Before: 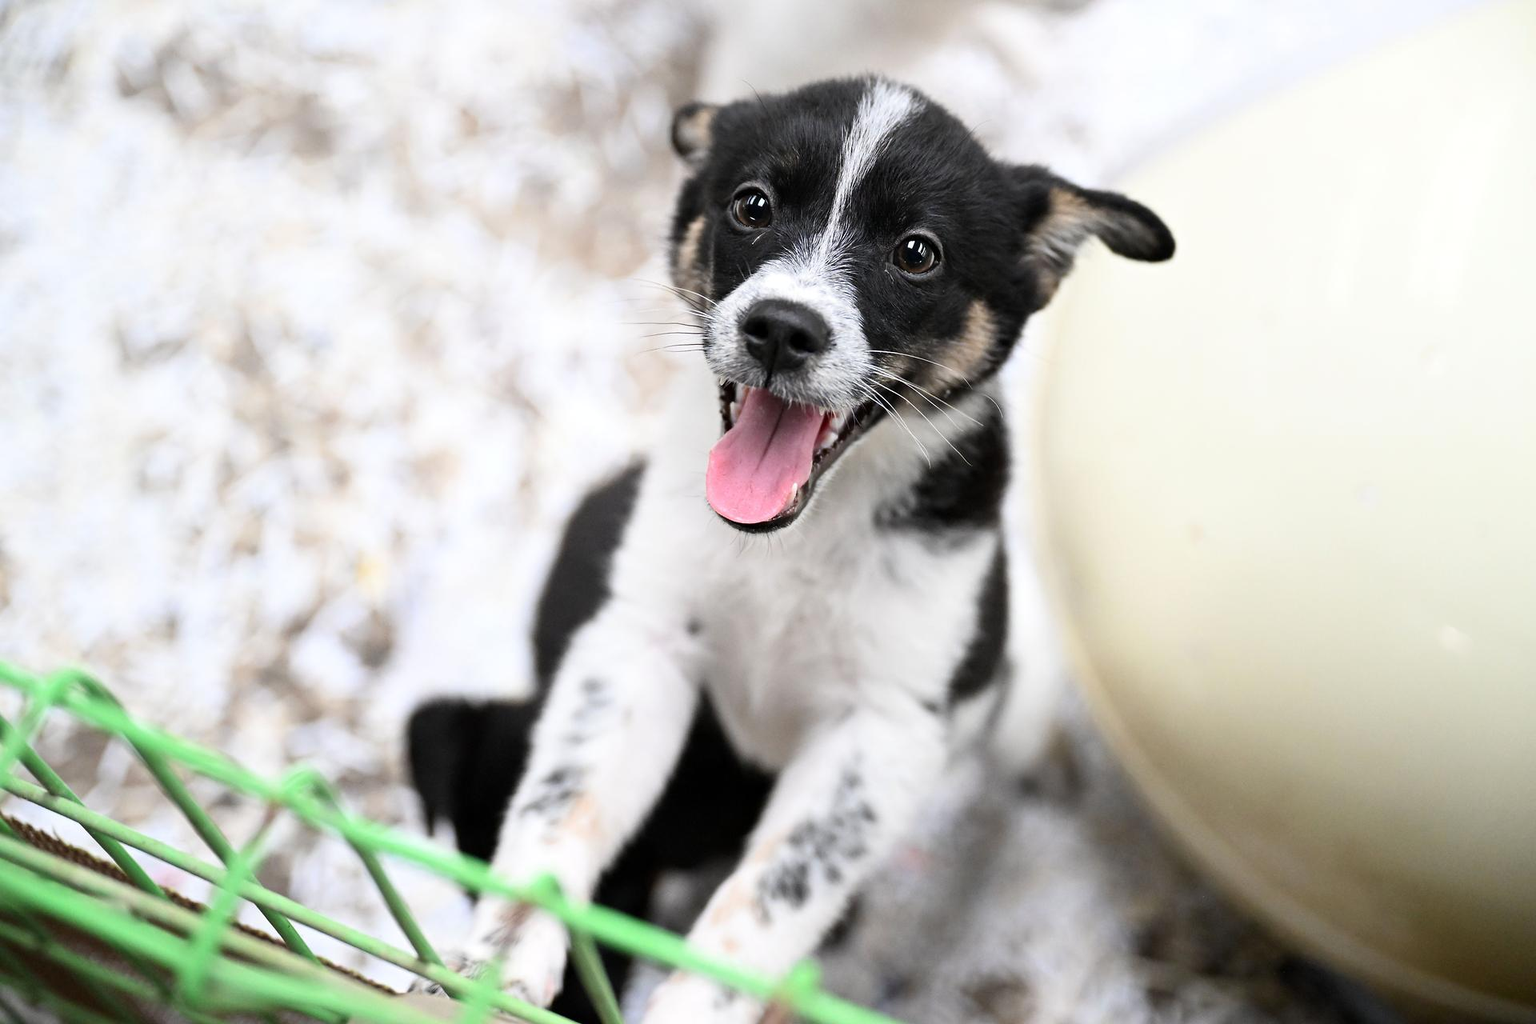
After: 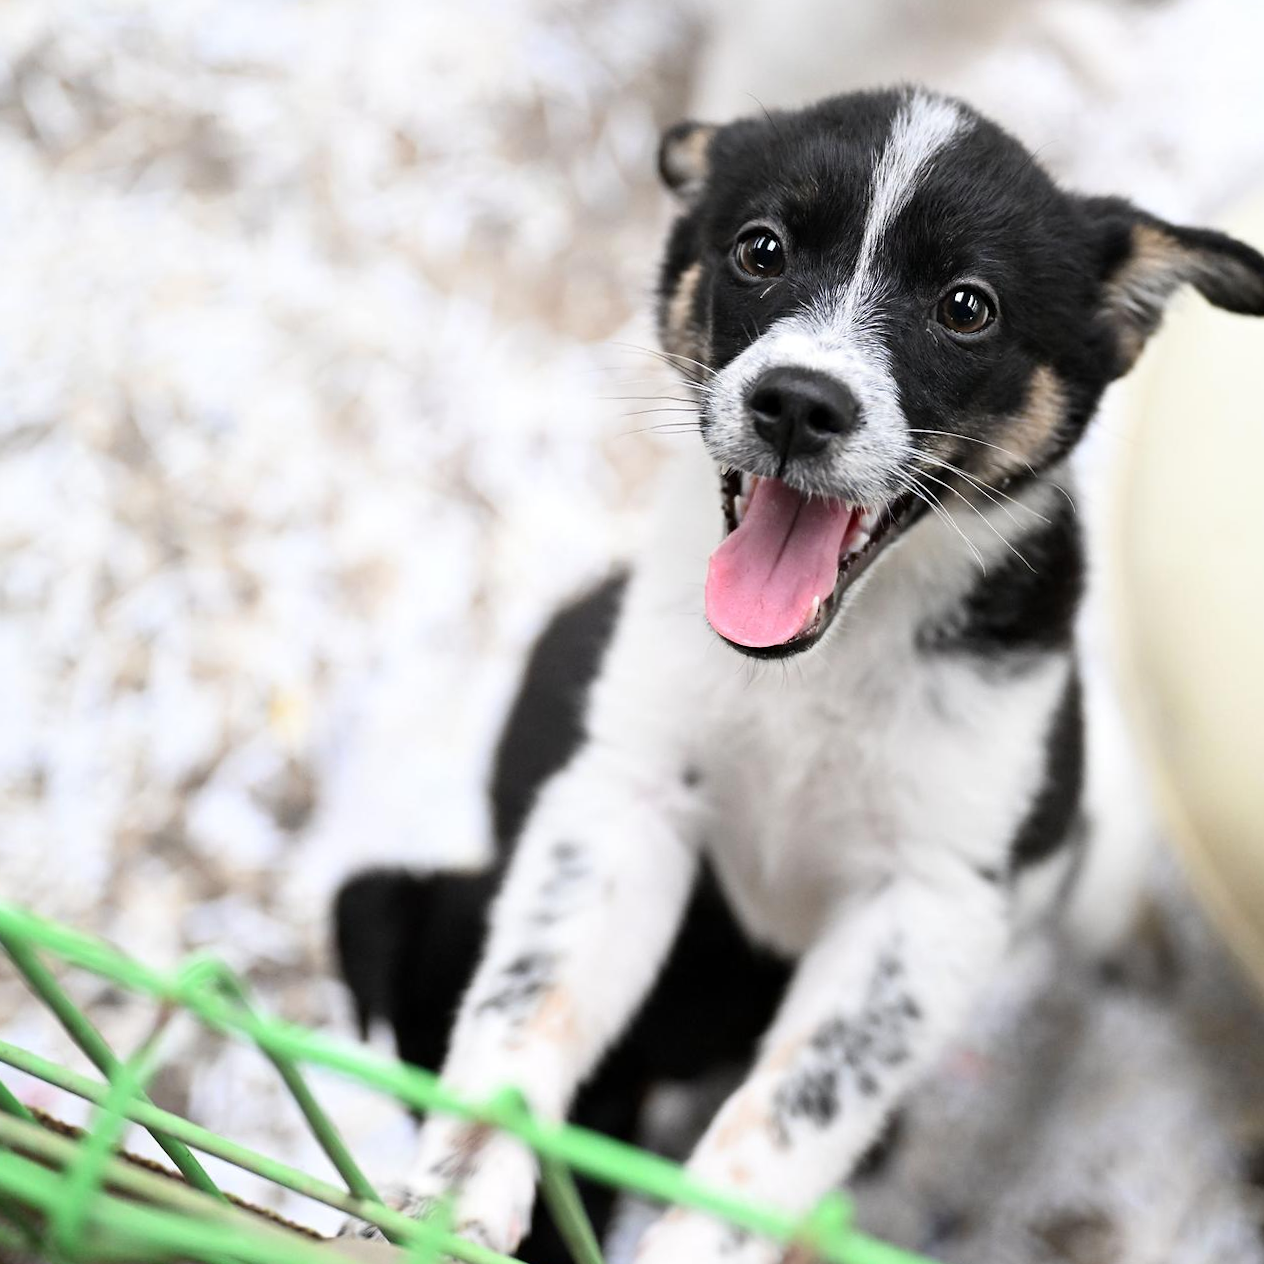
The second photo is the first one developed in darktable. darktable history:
crop and rotate: left 8.786%, right 24.548%
rotate and perspective: rotation -0.45°, automatic cropping original format, crop left 0.008, crop right 0.992, crop top 0.012, crop bottom 0.988
